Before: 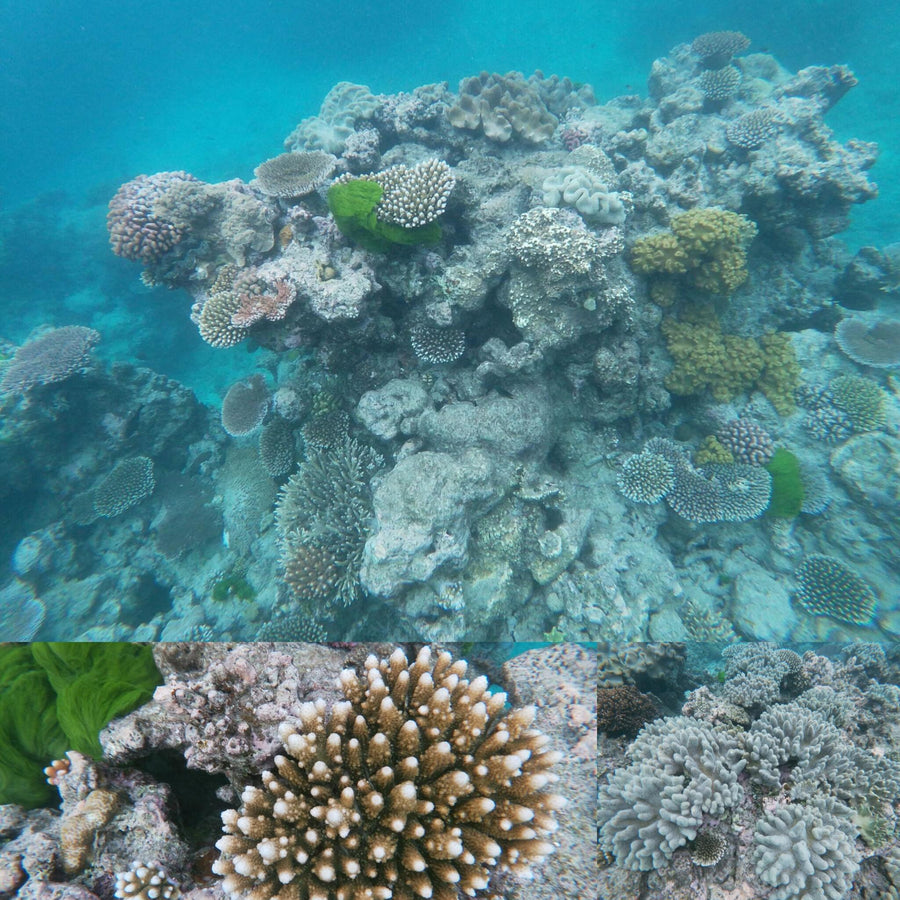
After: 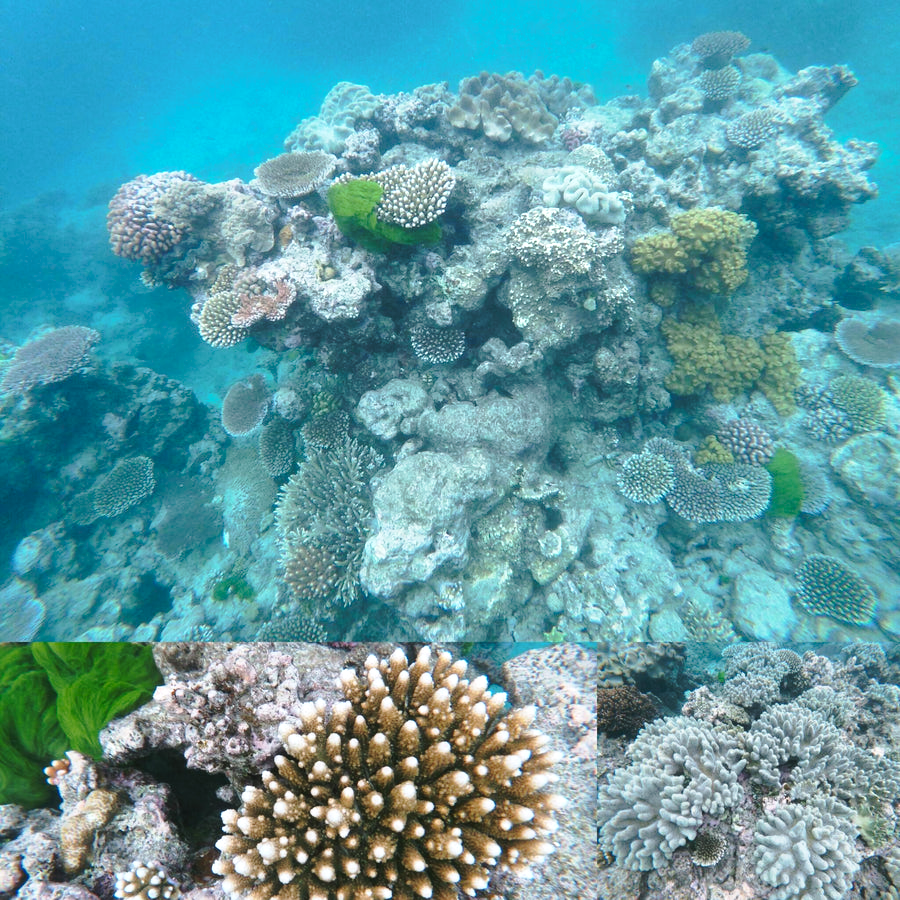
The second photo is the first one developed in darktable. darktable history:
exposure: exposure 0.401 EV, compensate highlight preservation false
tone curve: curves: ch0 [(0, 0.021) (0.059, 0.053) (0.212, 0.18) (0.337, 0.304) (0.495, 0.505) (0.725, 0.731) (0.89, 0.919) (1, 1)]; ch1 [(0, 0) (0.094, 0.081) (0.285, 0.299) (0.403, 0.436) (0.479, 0.475) (0.54, 0.55) (0.615, 0.637) (0.683, 0.688) (1, 1)]; ch2 [(0, 0) (0.257, 0.217) (0.434, 0.434) (0.498, 0.507) (0.527, 0.542) (0.597, 0.587) (0.658, 0.595) (1, 1)], preserve colors none
